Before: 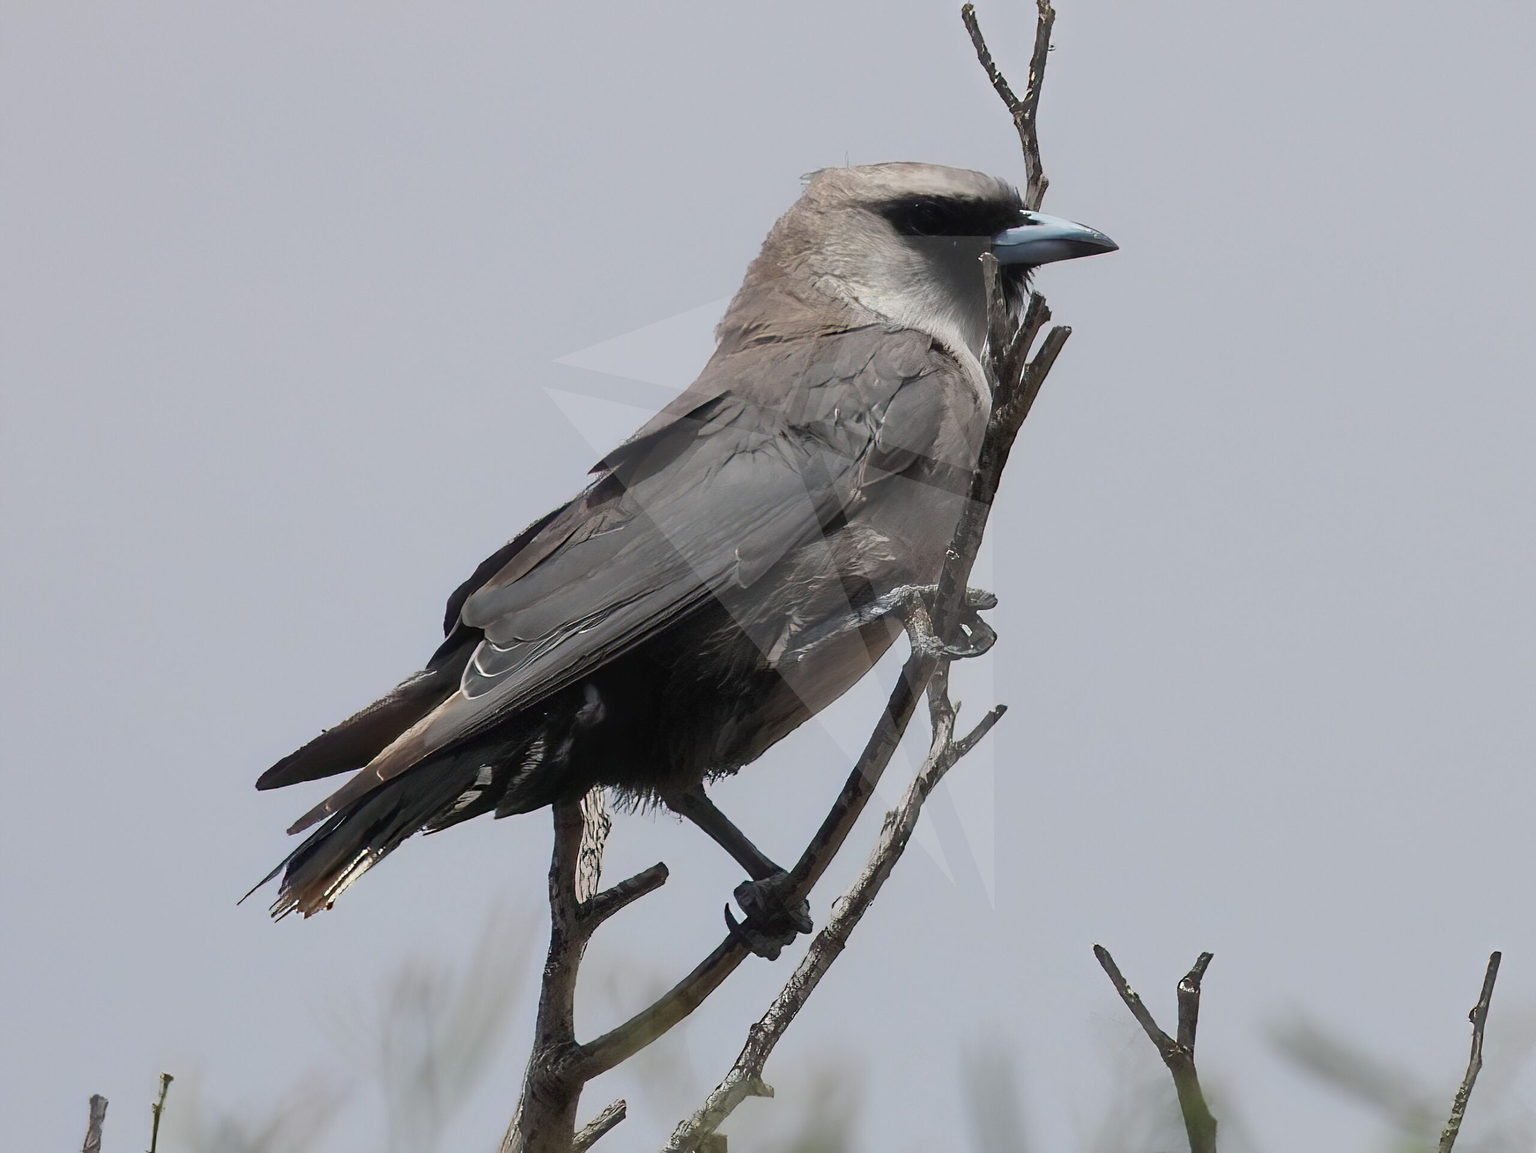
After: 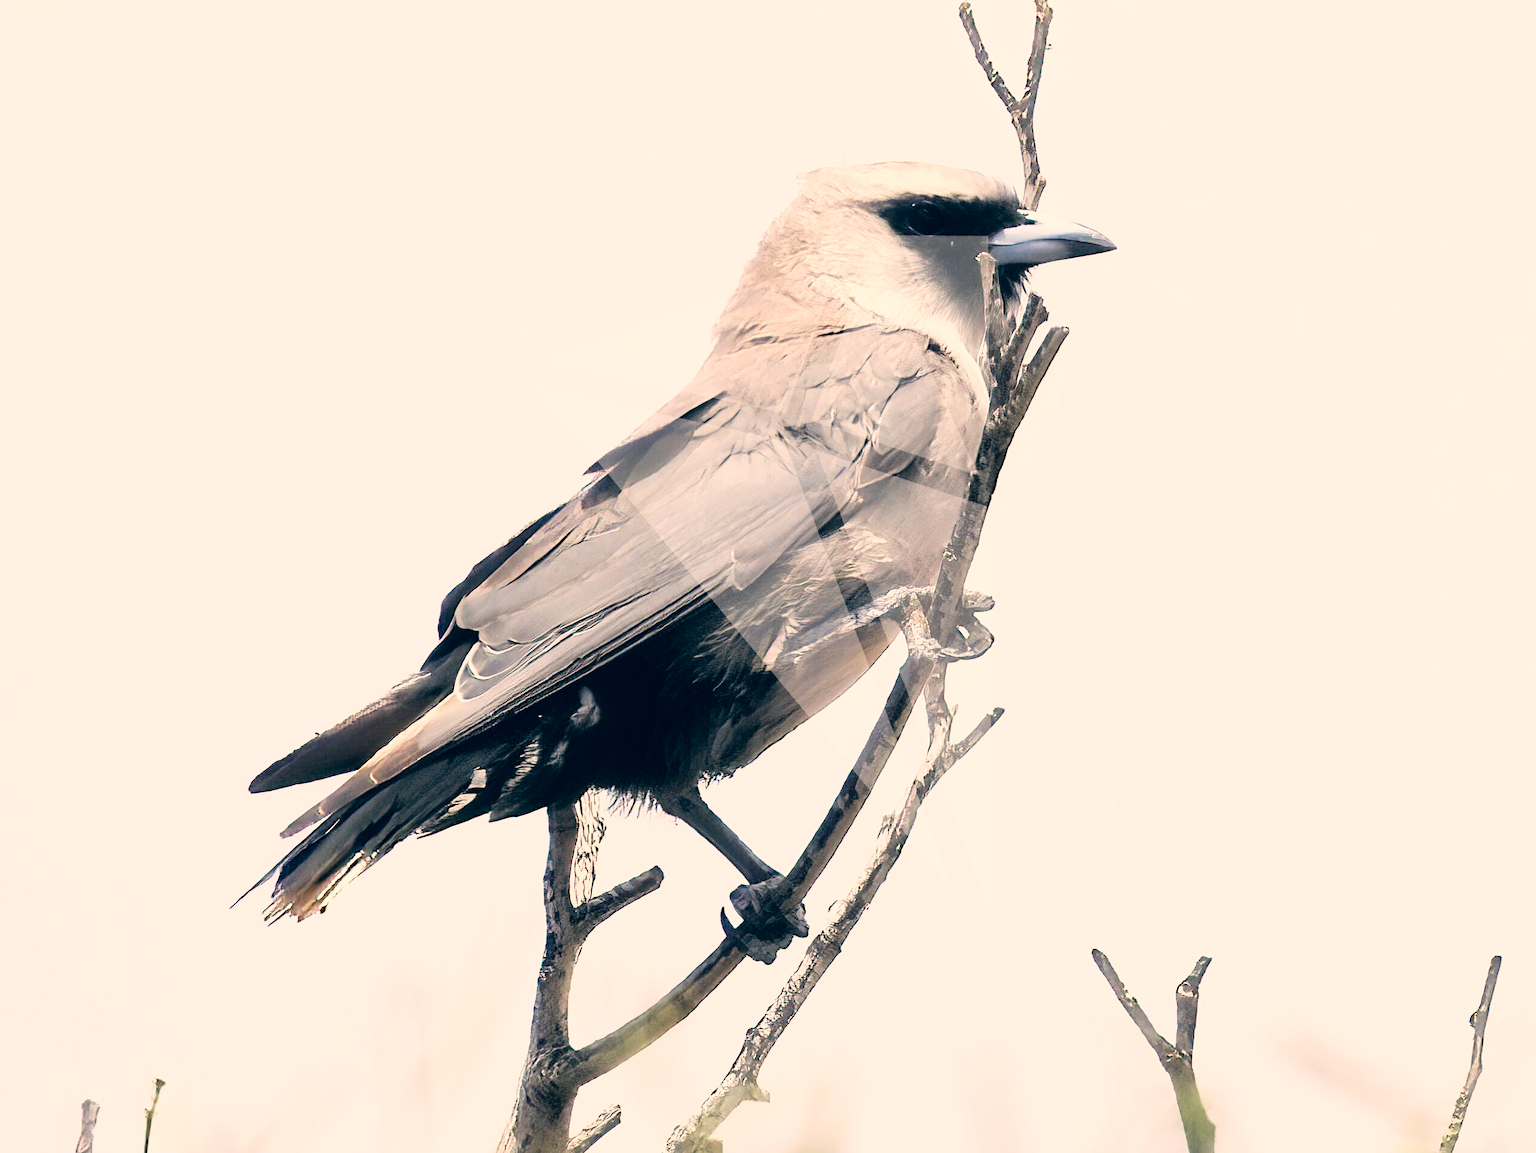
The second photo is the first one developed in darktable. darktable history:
crop and rotate: left 0.614%, top 0.179%, bottom 0.309%
color correction: highlights a* 10.32, highlights b* 14.66, shadows a* -9.59, shadows b* -15.02
filmic rgb: black relative exposure -5 EV, hardness 2.88, contrast 1.3, highlights saturation mix -30%
exposure: black level correction 0, exposure 2 EV, compensate highlight preservation false
